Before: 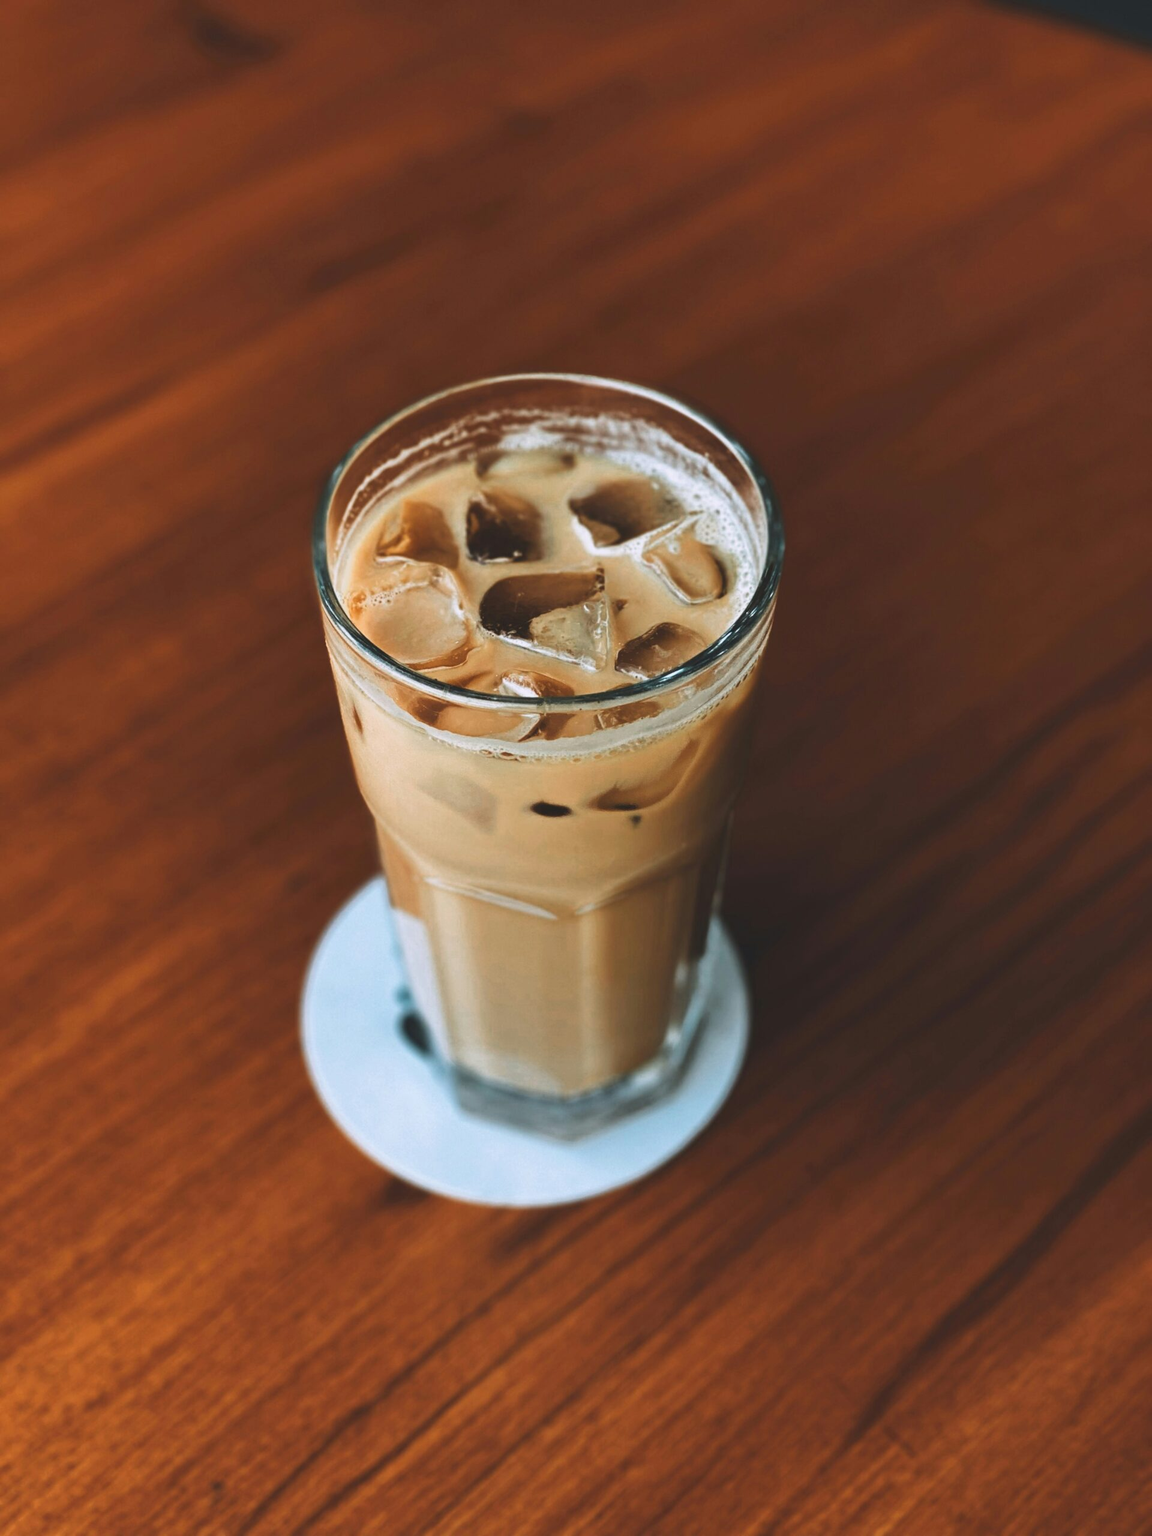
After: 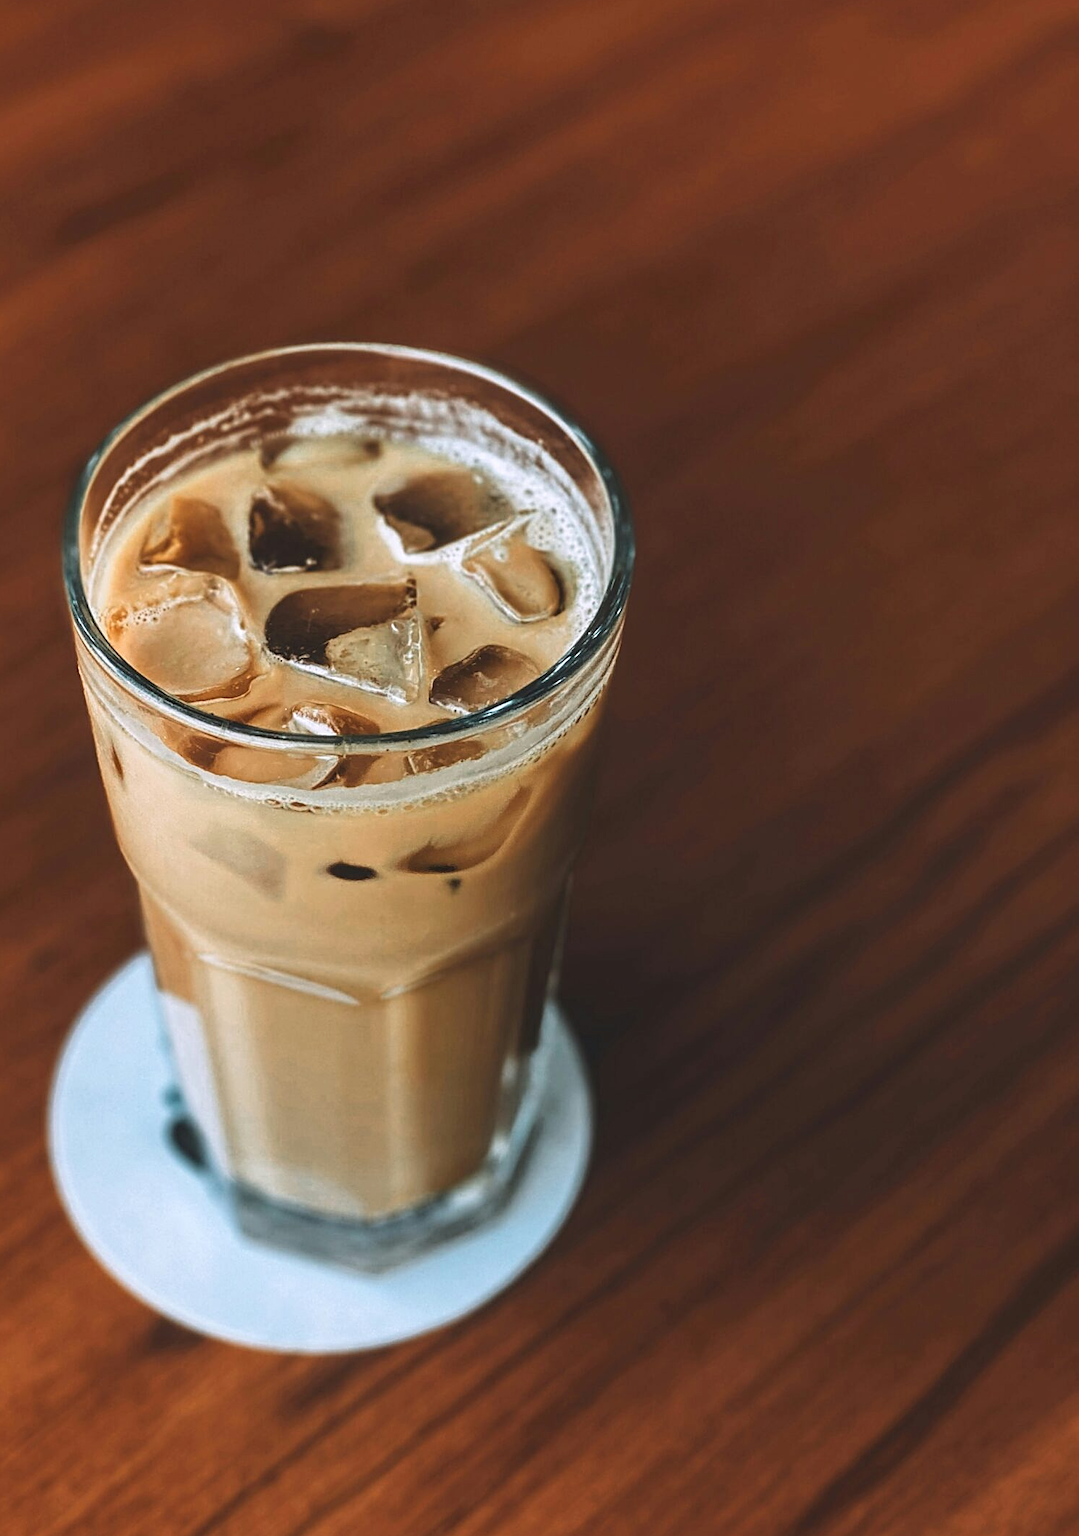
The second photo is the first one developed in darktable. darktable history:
sharpen: on, module defaults
local contrast: on, module defaults
crop: left 22.659%, top 5.919%, bottom 11.55%
